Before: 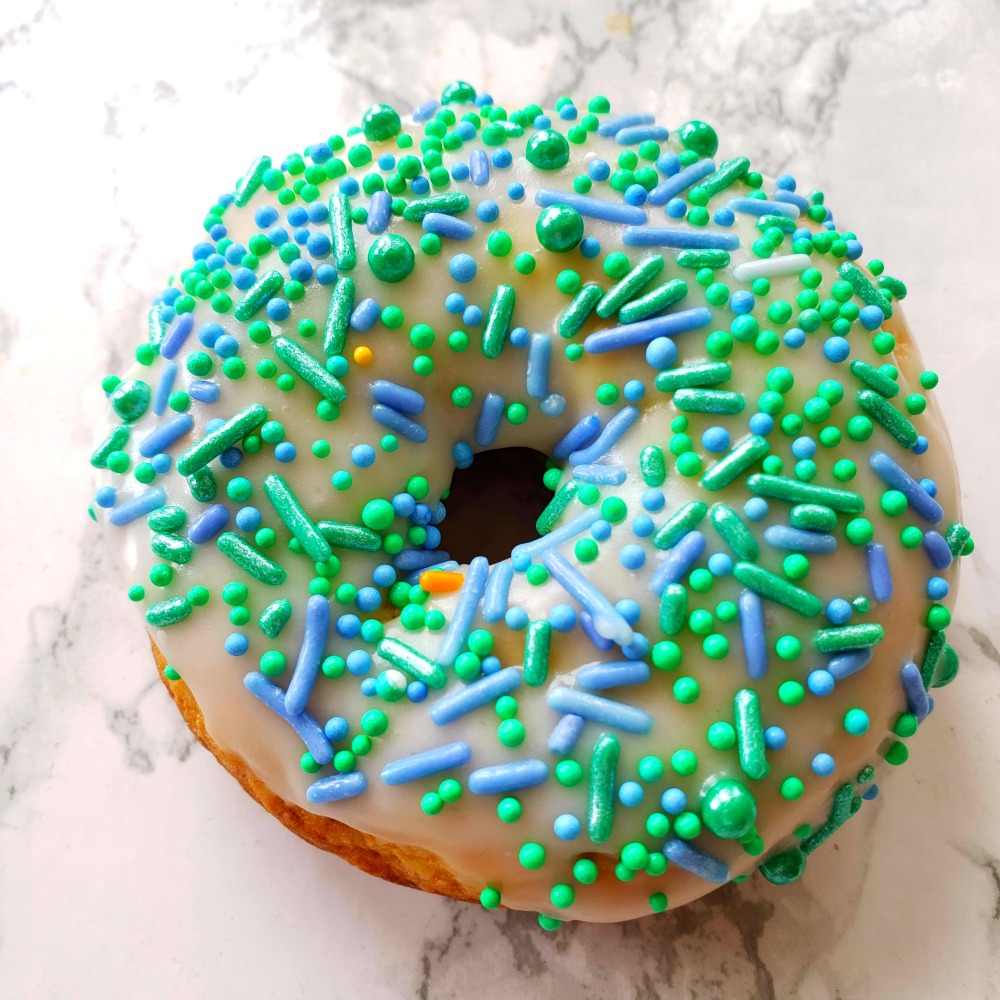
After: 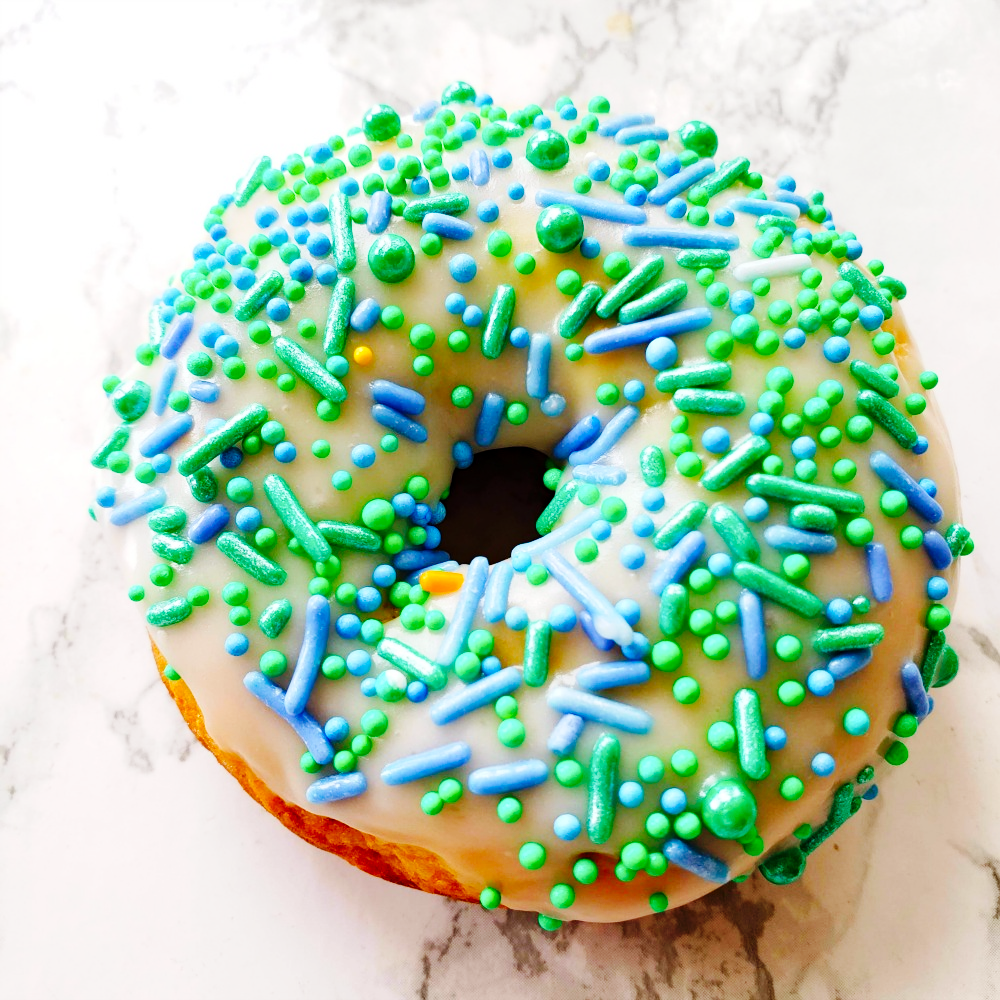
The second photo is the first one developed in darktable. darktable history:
base curve: curves: ch0 [(0, 0) (0.036, 0.025) (0.121, 0.166) (0.206, 0.329) (0.605, 0.79) (1, 1)], preserve colors none
tone equalizer: on, module defaults
haze removal: compatibility mode true, adaptive false
